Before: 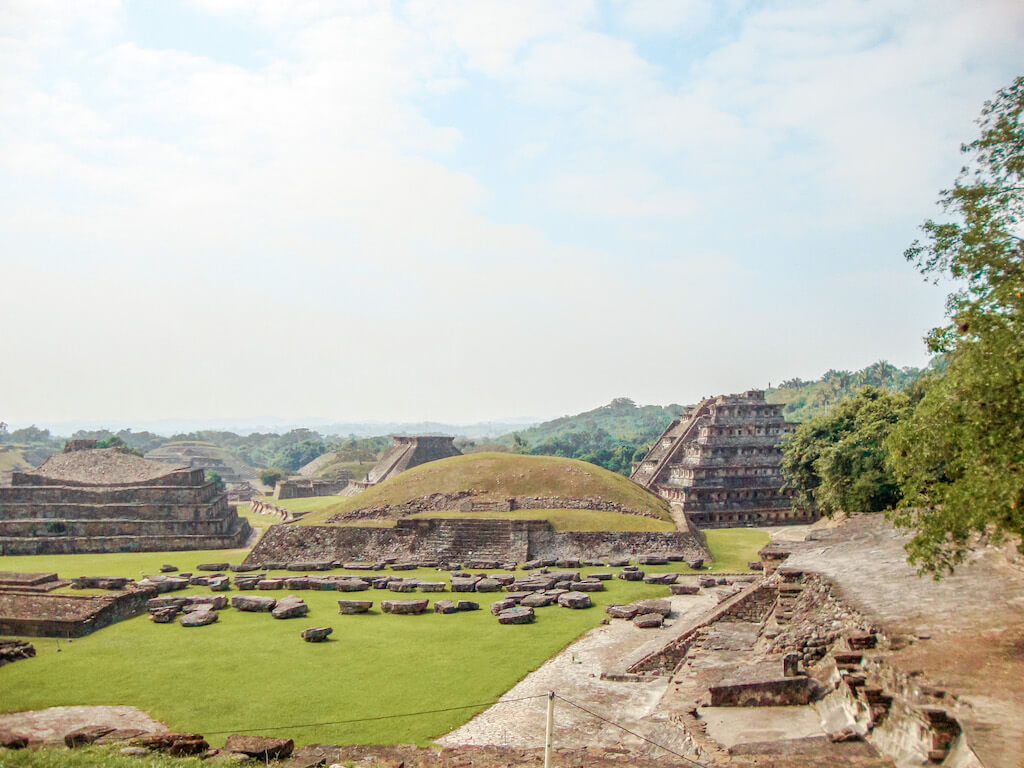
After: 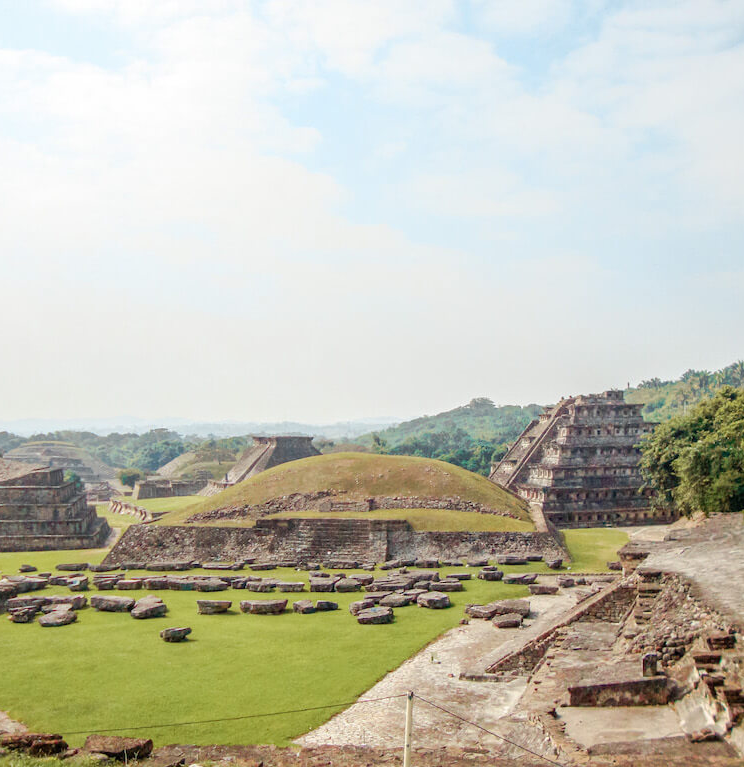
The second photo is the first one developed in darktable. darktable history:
crop: left 13.815%, right 13.485%
